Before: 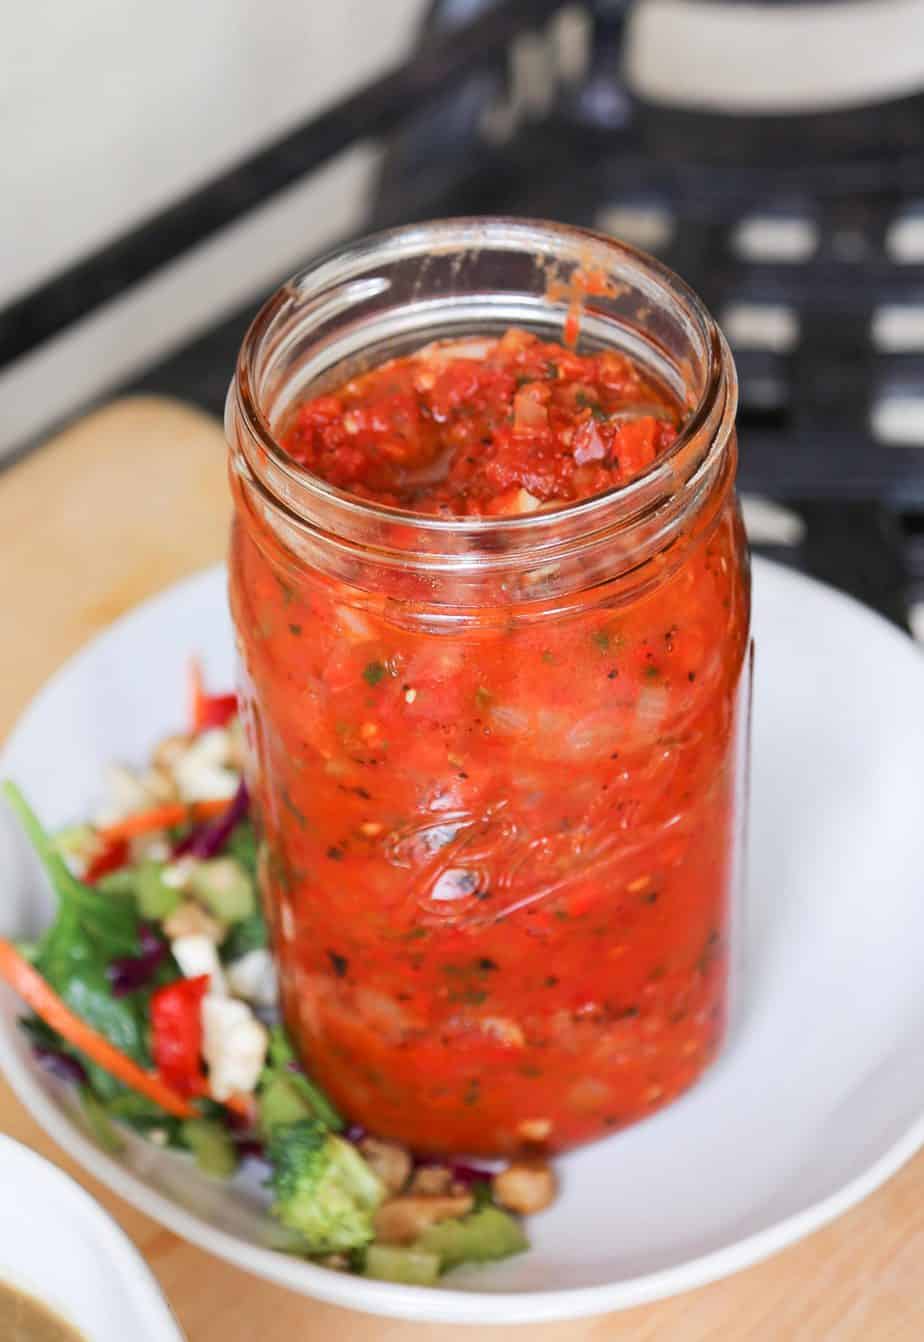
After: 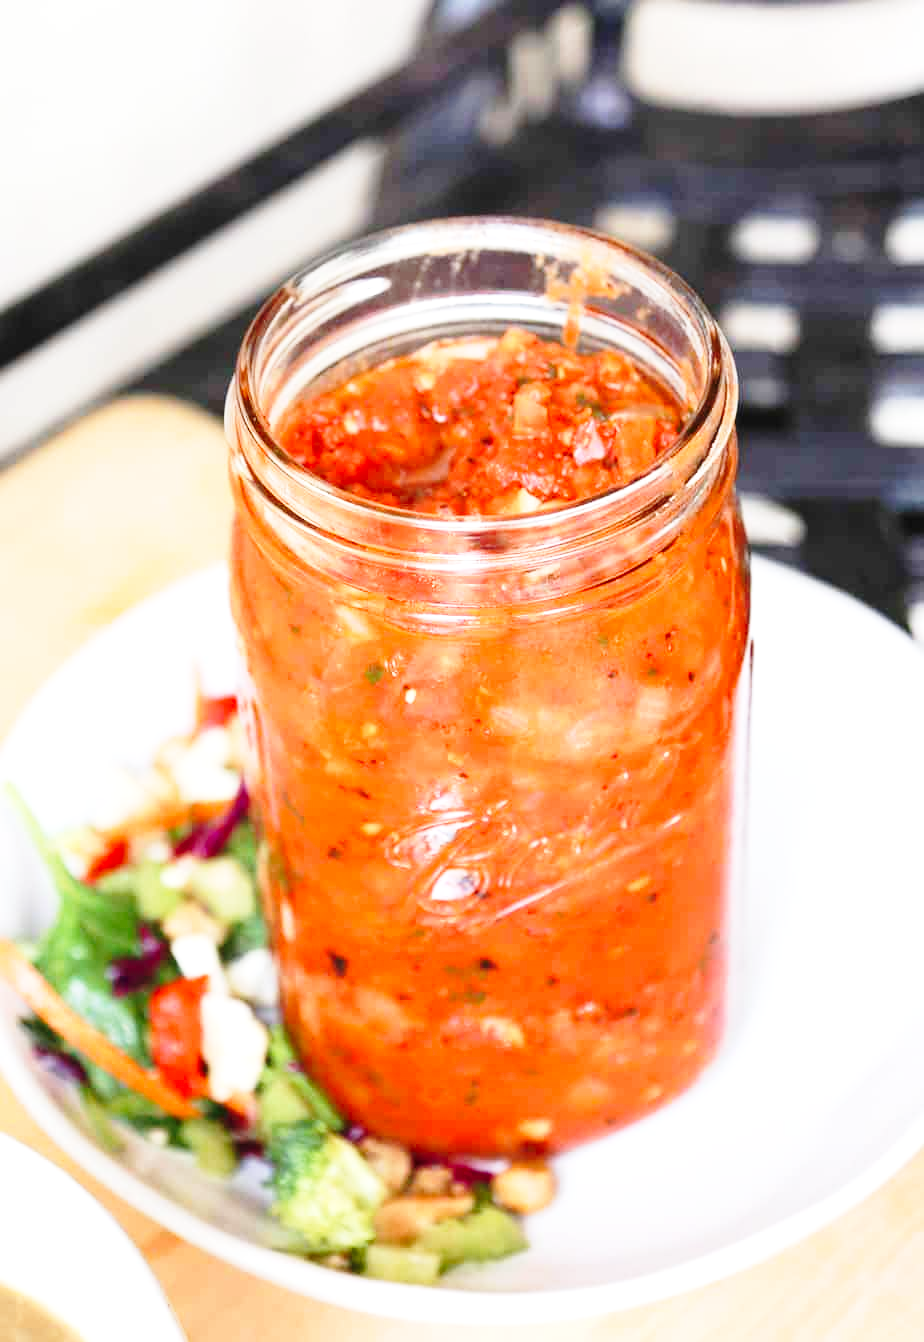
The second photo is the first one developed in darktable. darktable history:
base curve: curves: ch0 [(0, 0) (0.028, 0.03) (0.121, 0.232) (0.46, 0.748) (0.859, 0.968) (1, 1)], preserve colors none
exposure: exposure 0.496 EV, compensate highlight preservation false
